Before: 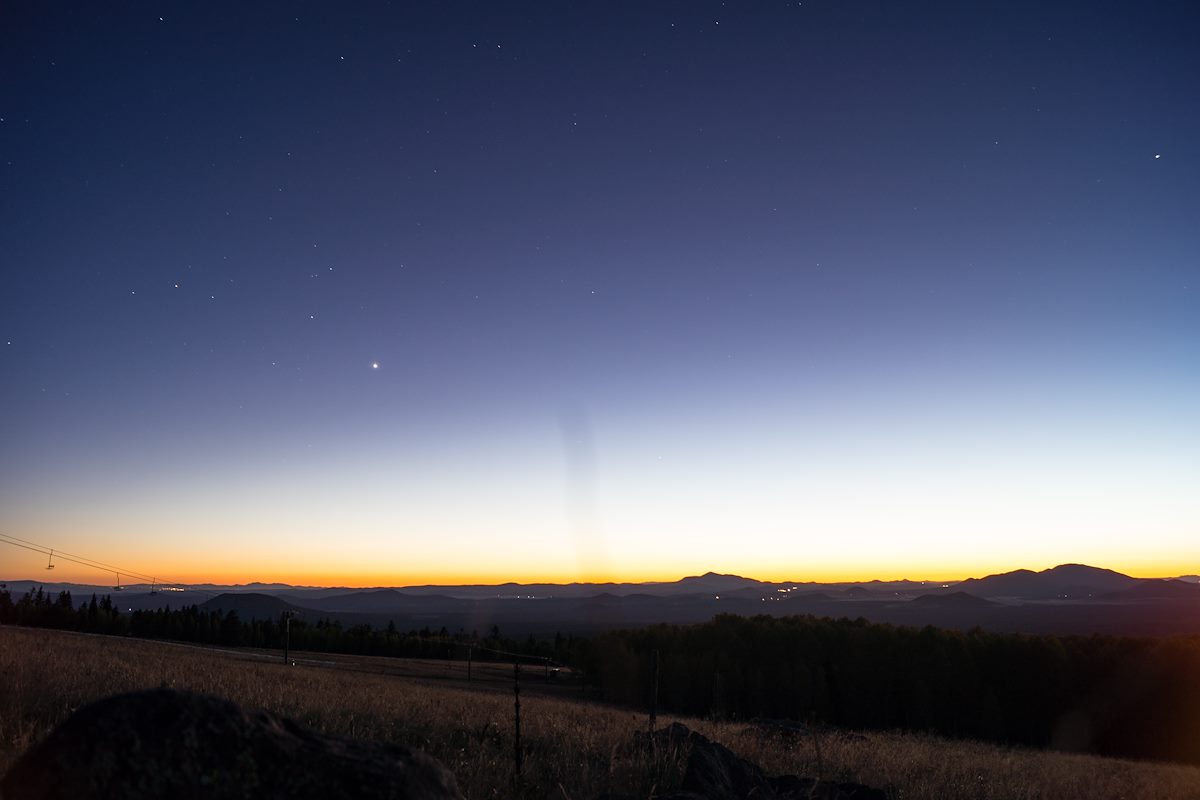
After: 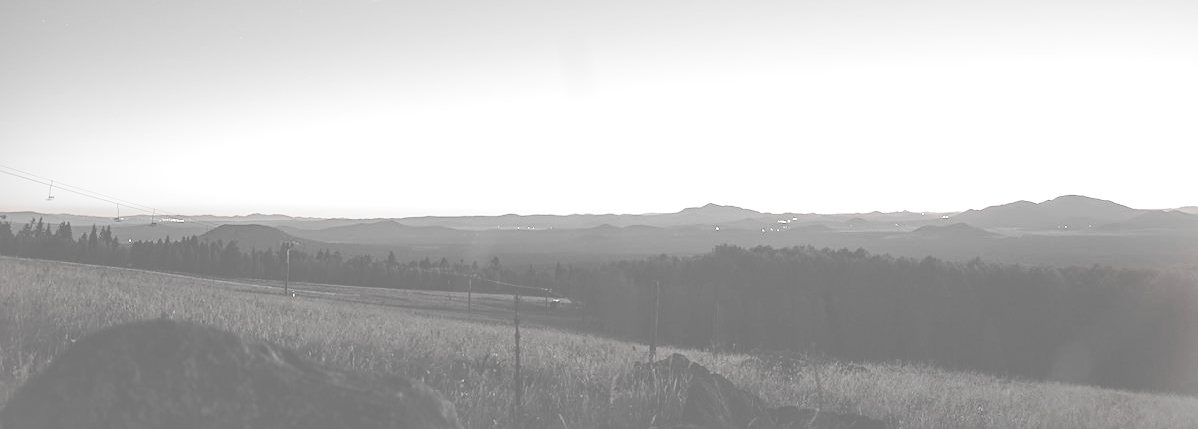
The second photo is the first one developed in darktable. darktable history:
sharpen: amount 0.212
tone equalizer: -8 EV -0.39 EV, -7 EV -0.371 EV, -6 EV -0.345 EV, -5 EV -0.189 EV, -3 EV 0.205 EV, -2 EV 0.338 EV, -1 EV 0.377 EV, +0 EV 0.392 EV
contrast brightness saturation: contrast -0.303, brightness 0.746, saturation -0.784
exposure: exposure 0.482 EV, compensate highlight preservation false
crop and rotate: top 46.315%, right 0.117%
color zones: curves: ch1 [(0, 0.006) (0.094, 0.285) (0.171, 0.001) (0.429, 0.001) (0.571, 0.003) (0.714, 0.004) (0.857, 0.004) (1, 0.006)]
shadows and highlights: shadows -13.29, white point adjustment 3.89, highlights 28.95
